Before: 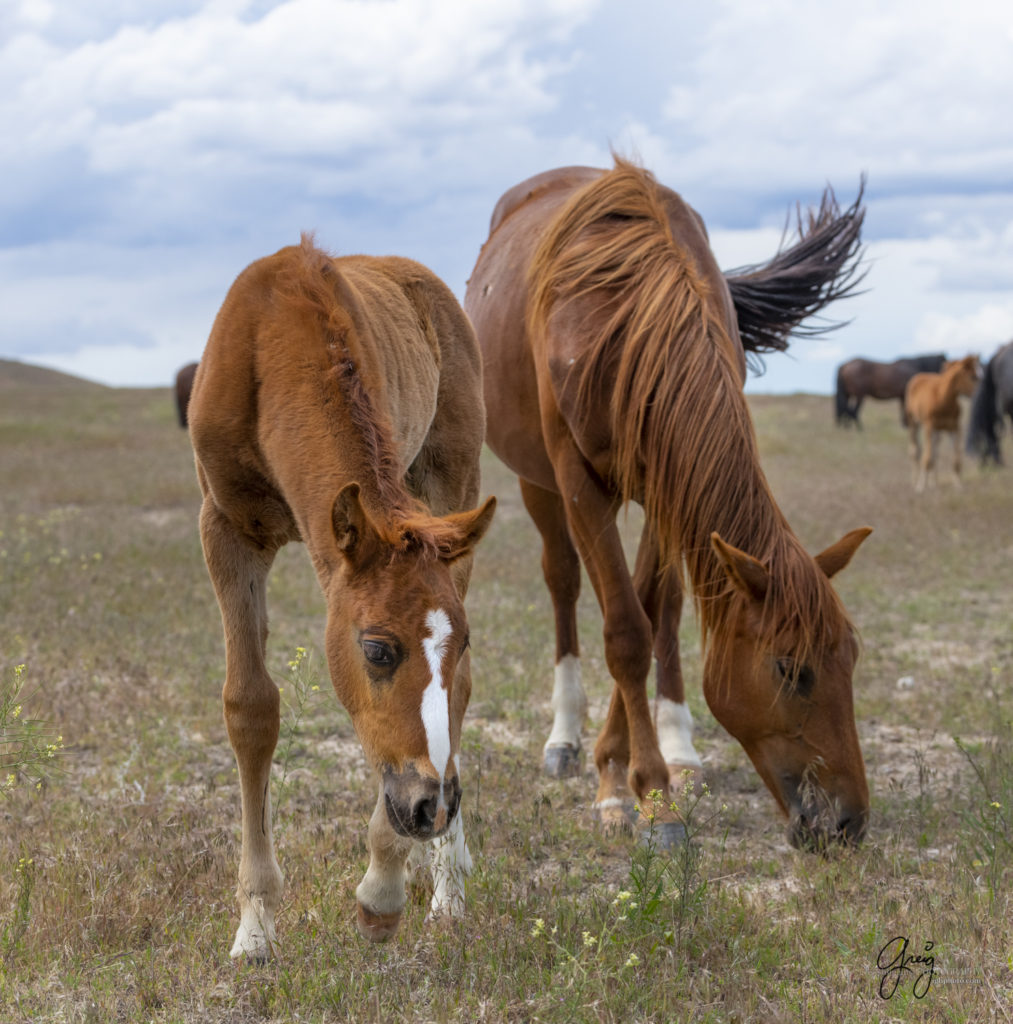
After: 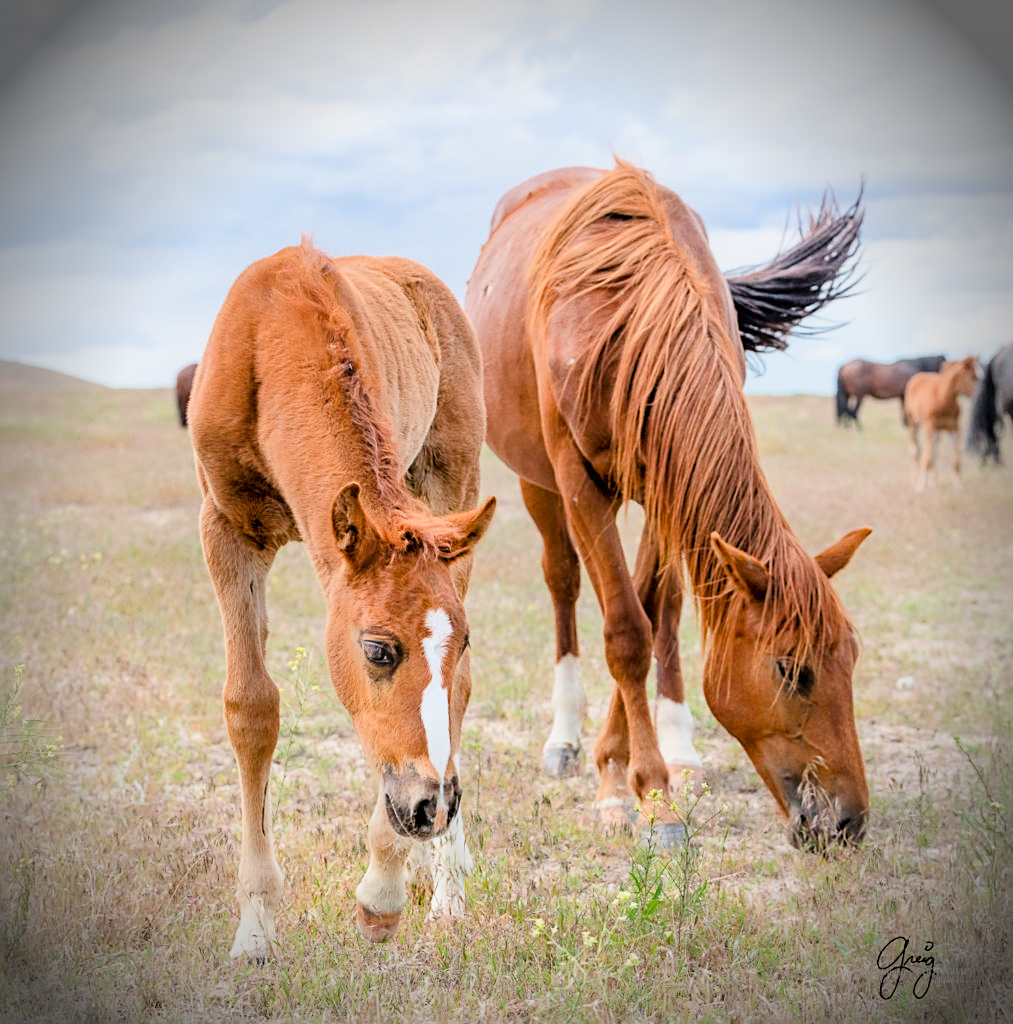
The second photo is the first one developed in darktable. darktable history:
shadows and highlights: shadows 30.88, highlights 1.52, soften with gaussian
exposure: black level correction 0.001, exposure 1.813 EV, compensate highlight preservation false
sharpen: on, module defaults
vignetting: brightness -0.863, automatic ratio true
filmic rgb: black relative exposure -8.52 EV, white relative exposure 5.55 EV, hardness 3.35, contrast 1.02
